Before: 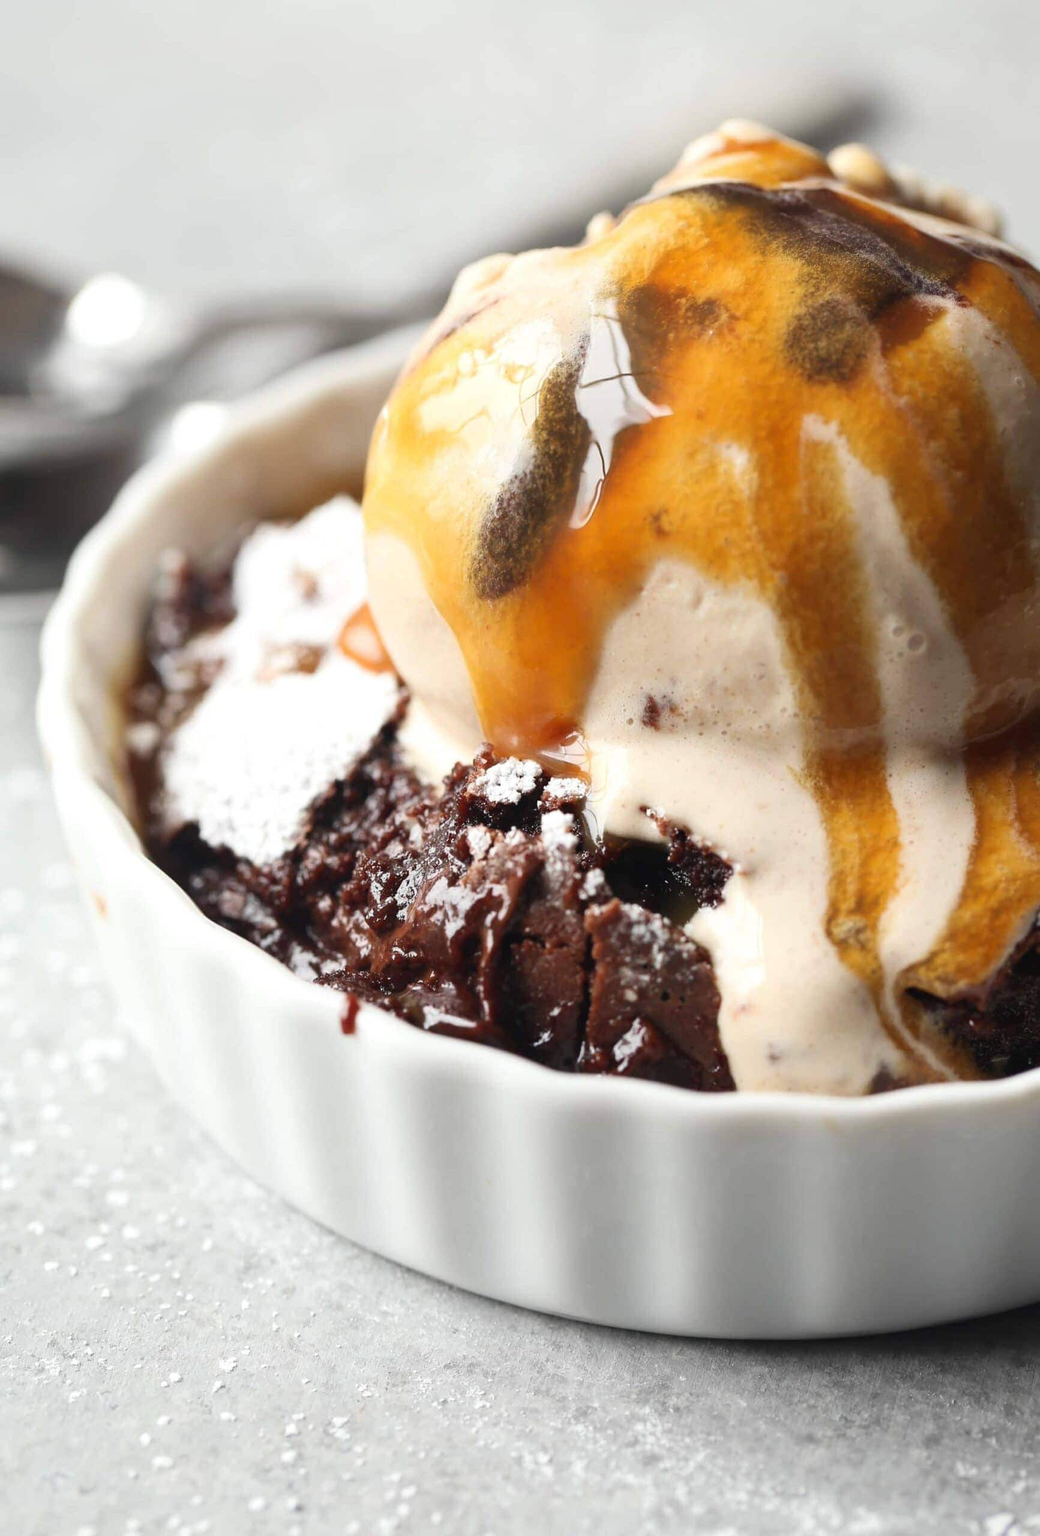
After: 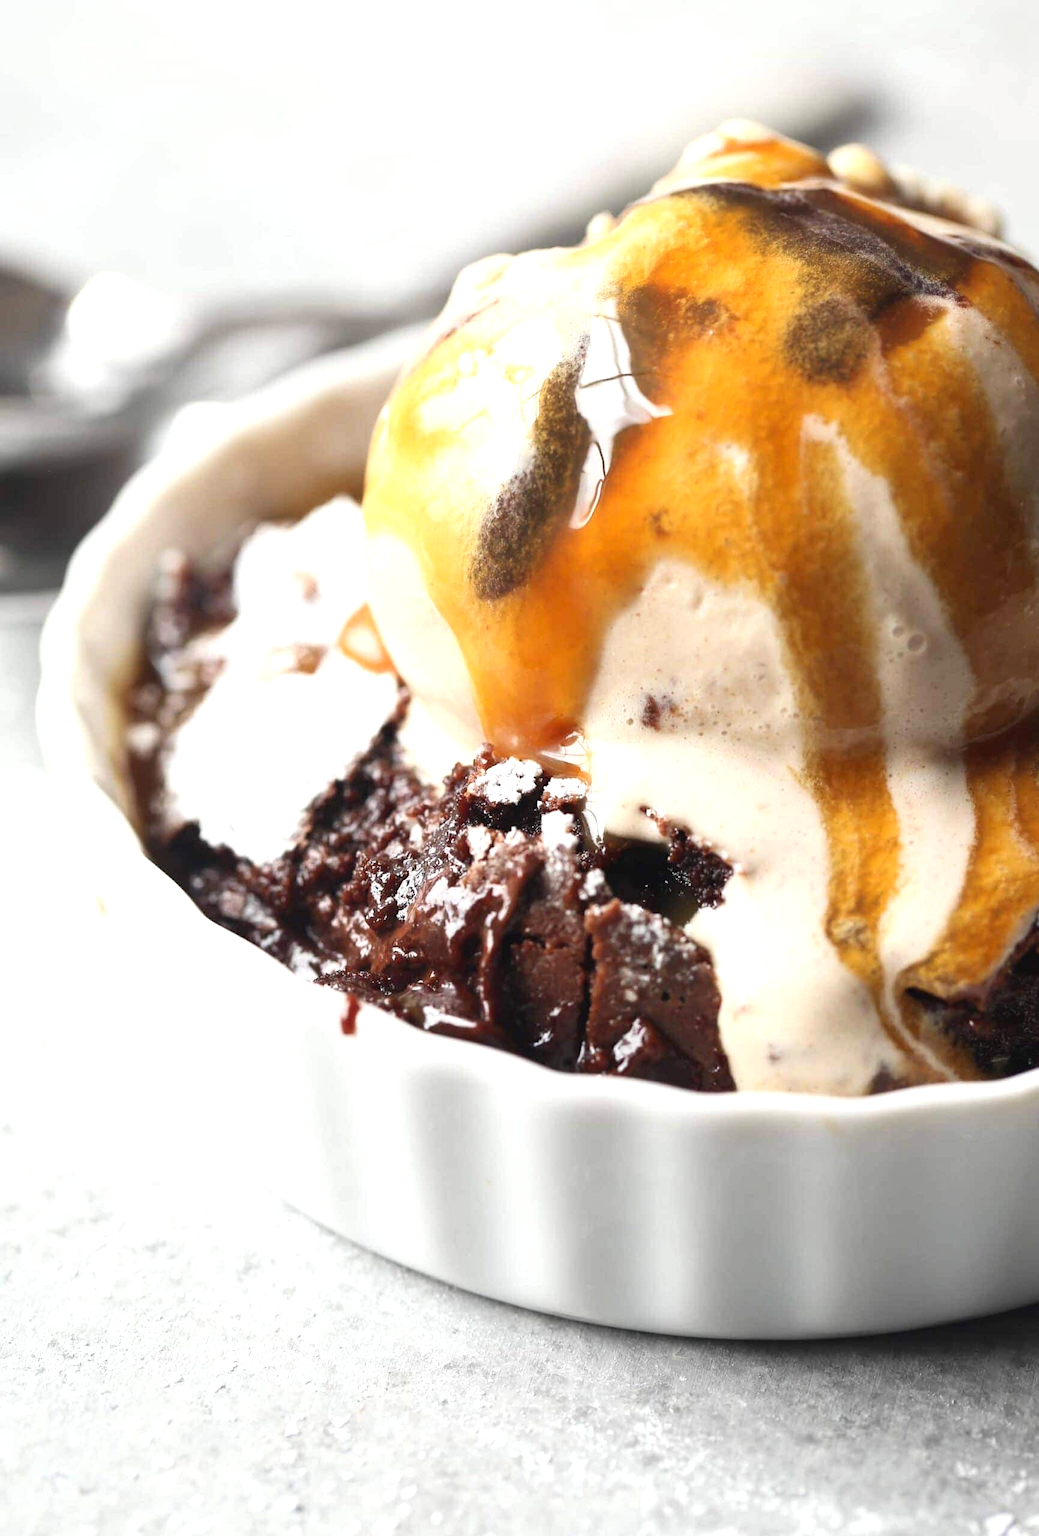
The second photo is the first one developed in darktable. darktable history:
tone equalizer: -8 EV -0.401 EV, -7 EV -0.36 EV, -6 EV -0.303 EV, -5 EV -0.229 EV, -3 EV 0.188 EV, -2 EV 0.357 EV, -1 EV 0.382 EV, +0 EV 0.432 EV, smoothing diameter 24.93%, edges refinement/feathering 13.7, preserve details guided filter
